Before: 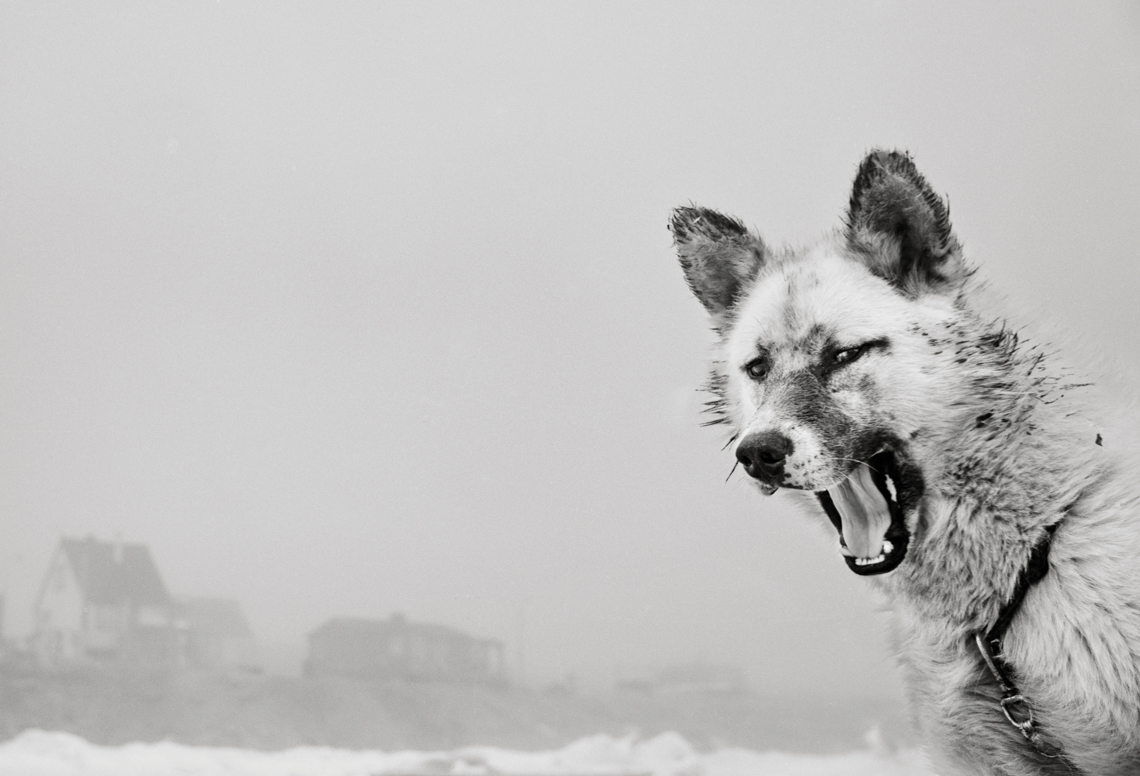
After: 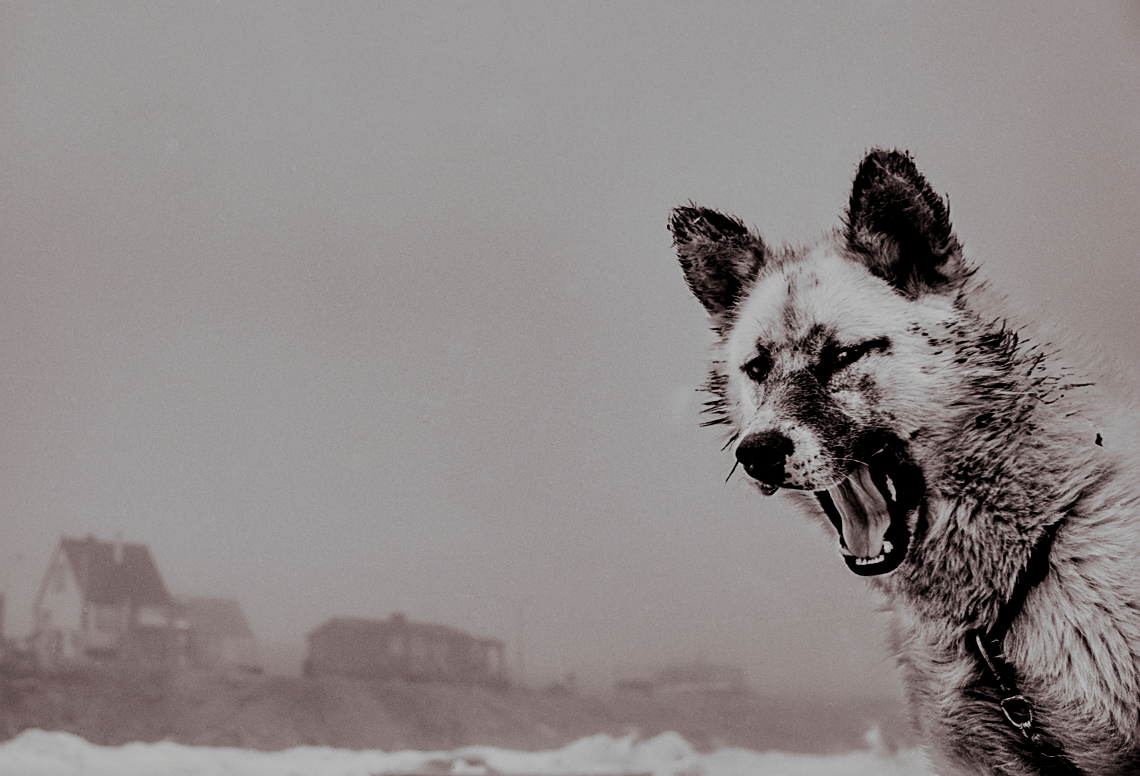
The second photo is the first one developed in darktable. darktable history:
local contrast: detail 130%
split-toning: shadows › saturation 0.24, highlights › hue 54°, highlights › saturation 0.24
color balance rgb: perceptual saturation grading › global saturation 20%, global vibrance 20%
filmic rgb: middle gray luminance 29%, black relative exposure -10.3 EV, white relative exposure 5.5 EV, threshold 6 EV, target black luminance 0%, hardness 3.95, latitude 2.04%, contrast 1.132, highlights saturation mix 5%, shadows ↔ highlights balance 15.11%, preserve chrominance no, color science v3 (2019), use custom middle-gray values true, iterations of high-quality reconstruction 0, enable highlight reconstruction true
contrast brightness saturation: contrast 0.24, brightness -0.24, saturation 0.14
shadows and highlights: soften with gaussian
sharpen: on, module defaults
